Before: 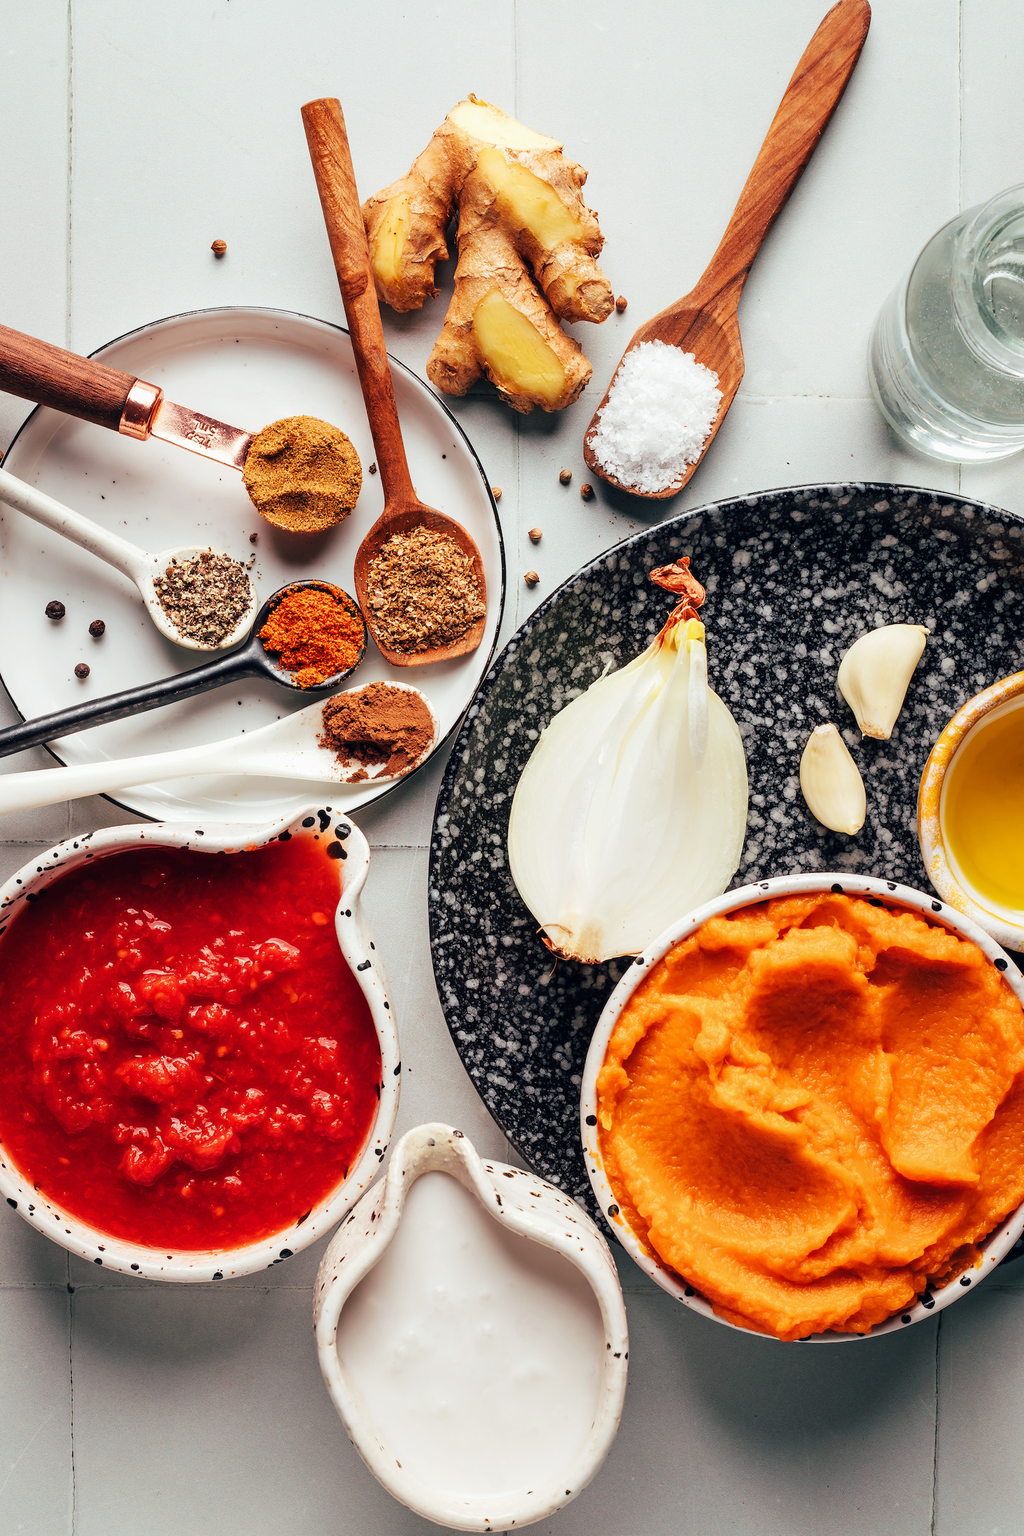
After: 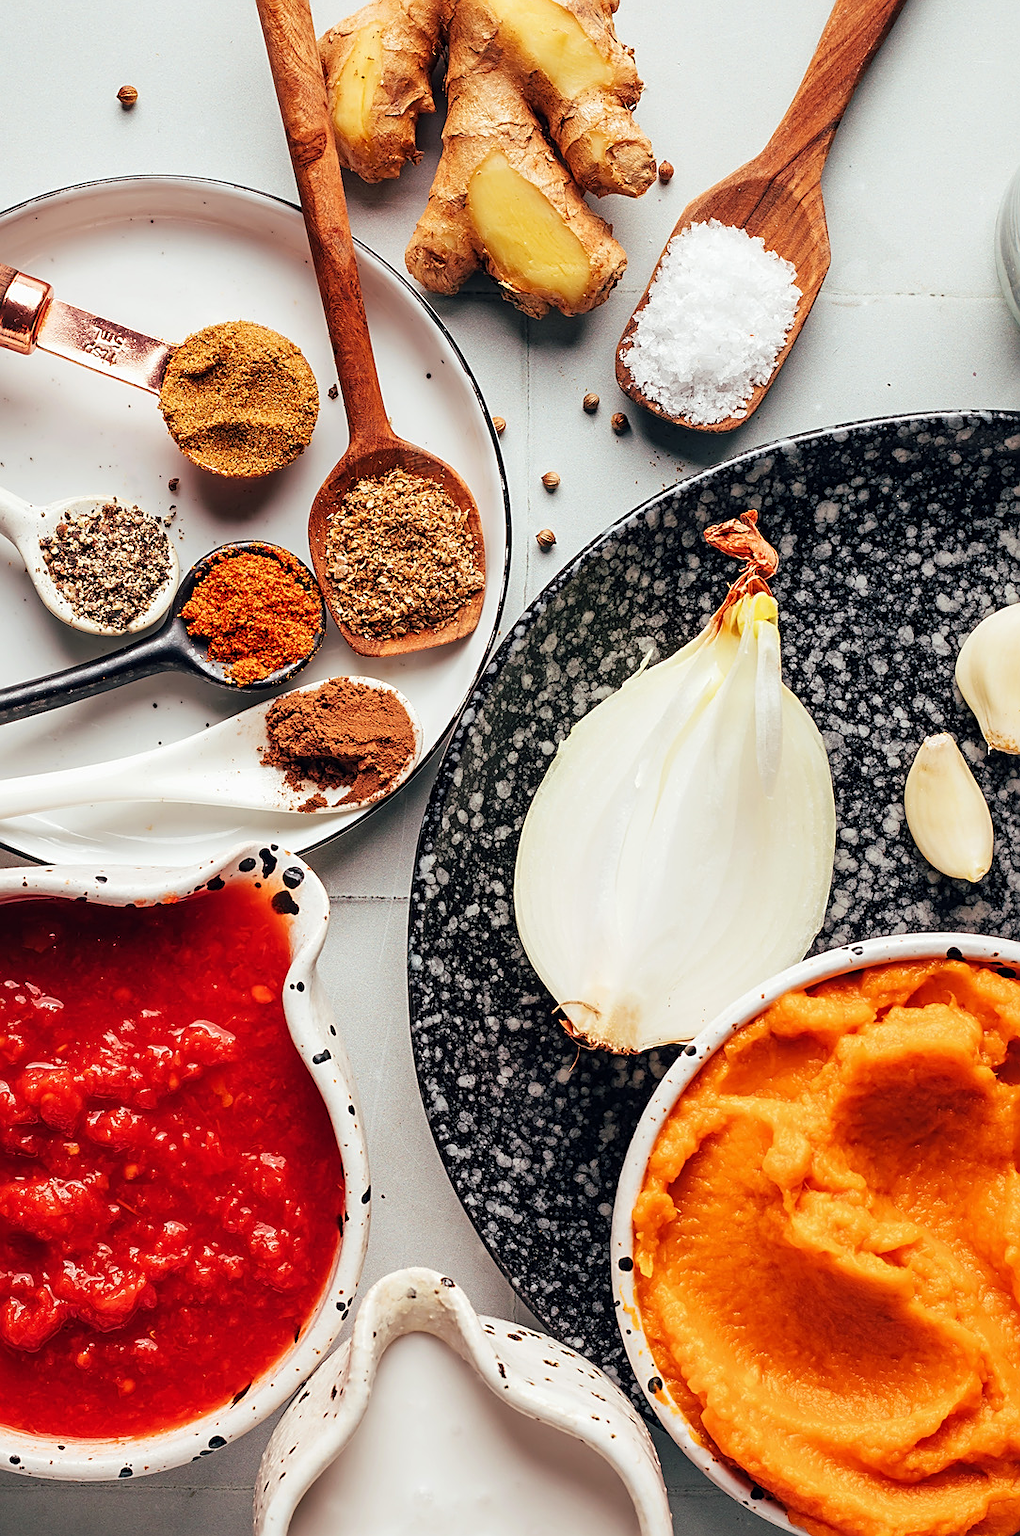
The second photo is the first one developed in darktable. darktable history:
crop and rotate: left 12.144%, top 11.469%, right 13.346%, bottom 13.763%
sharpen: on, module defaults
